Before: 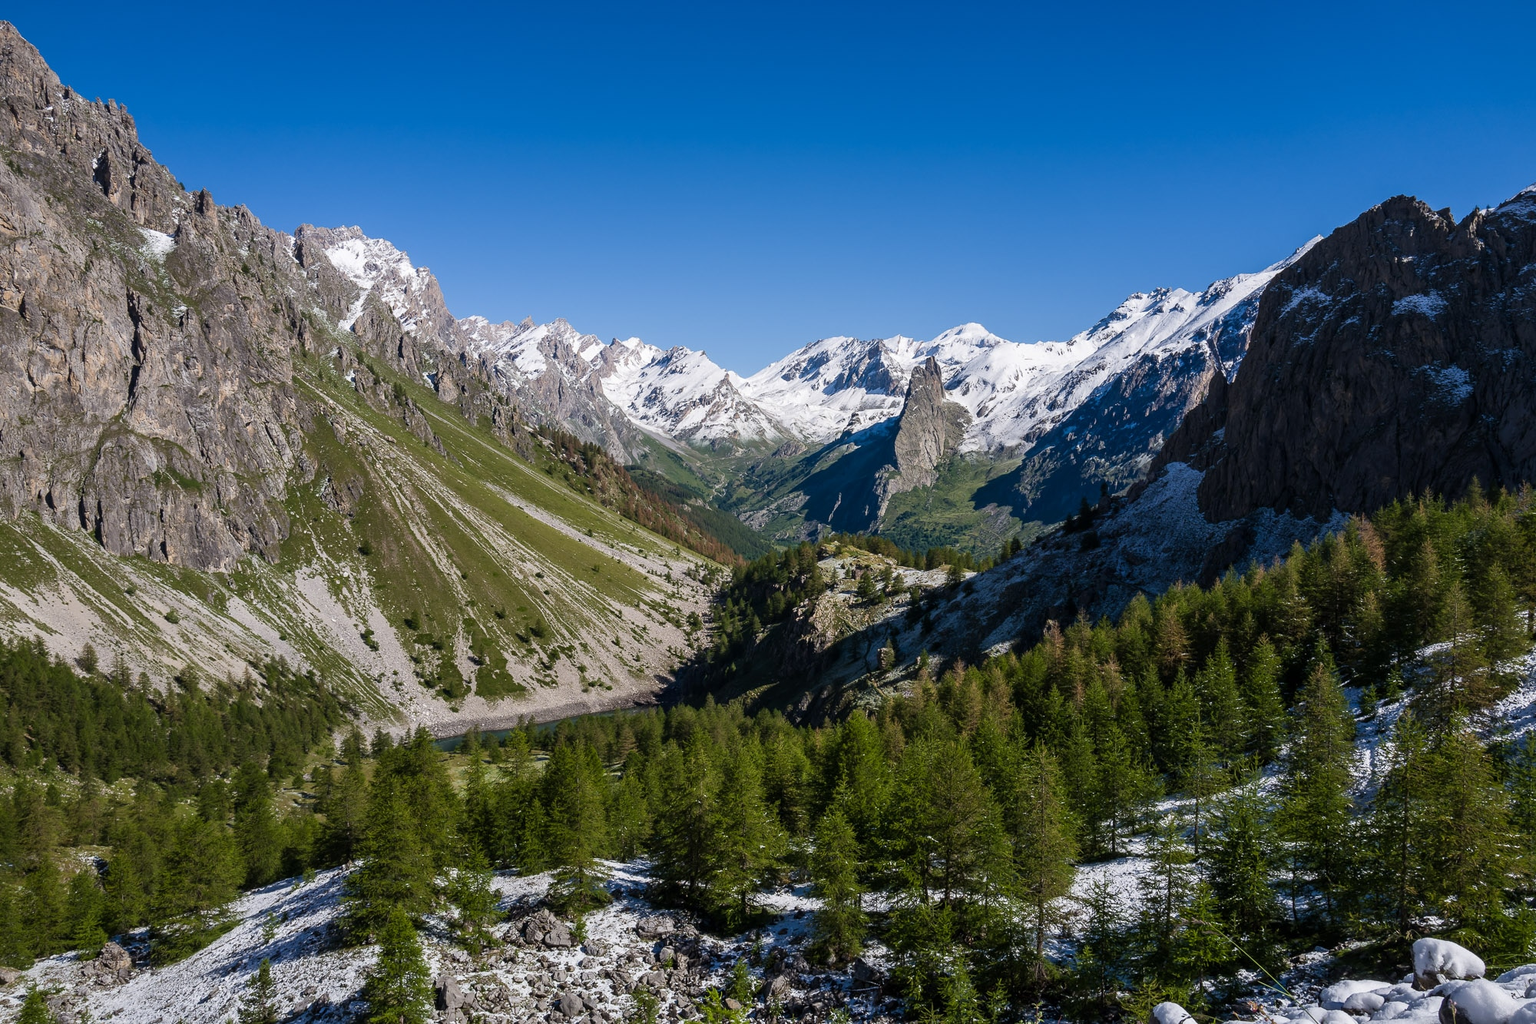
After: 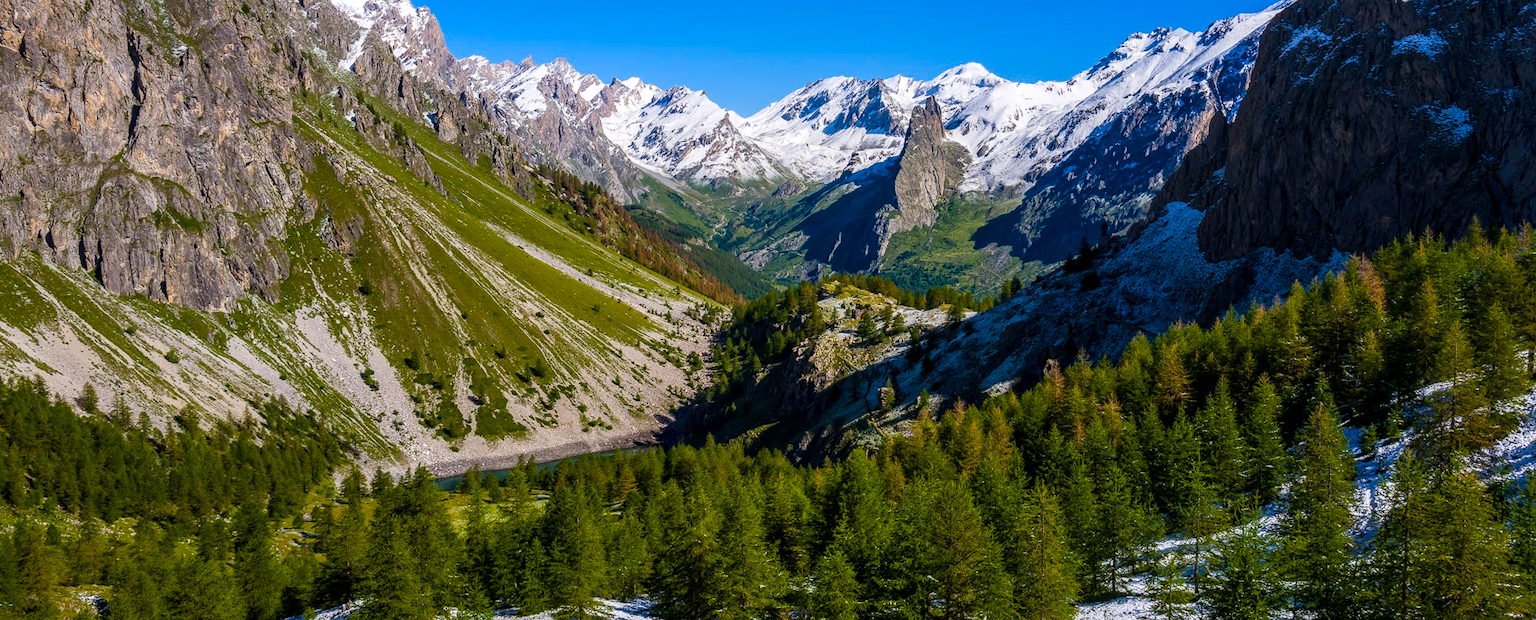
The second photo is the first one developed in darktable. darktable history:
local contrast: on, module defaults
crop and rotate: top 25.447%, bottom 13.929%
color balance rgb: linear chroma grading › global chroma 15.317%, perceptual saturation grading › global saturation 42.754%, global vibrance 20%
